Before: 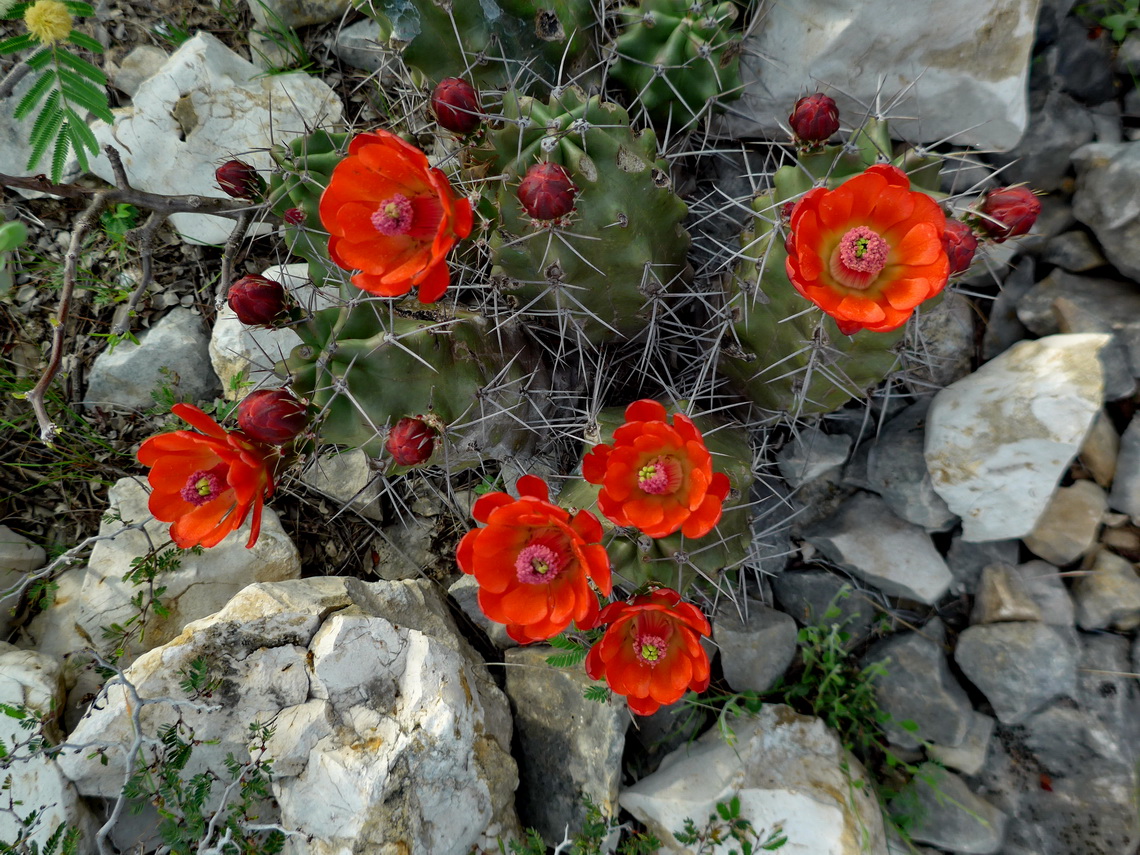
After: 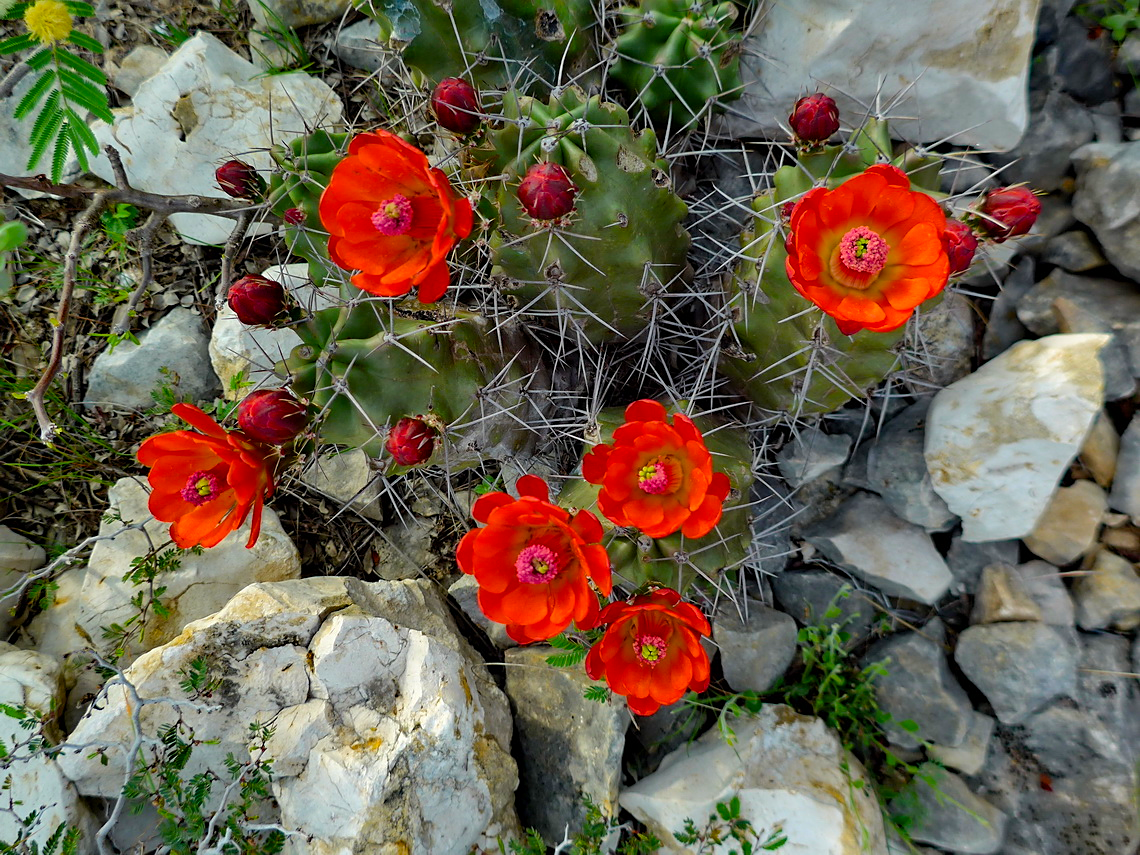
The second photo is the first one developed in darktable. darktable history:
color balance rgb: perceptual saturation grading › global saturation 25%, perceptual brilliance grading › mid-tones 10%, perceptual brilliance grading › shadows 15%, global vibrance 20%
sharpen: radius 1.559, amount 0.373, threshold 1.271
